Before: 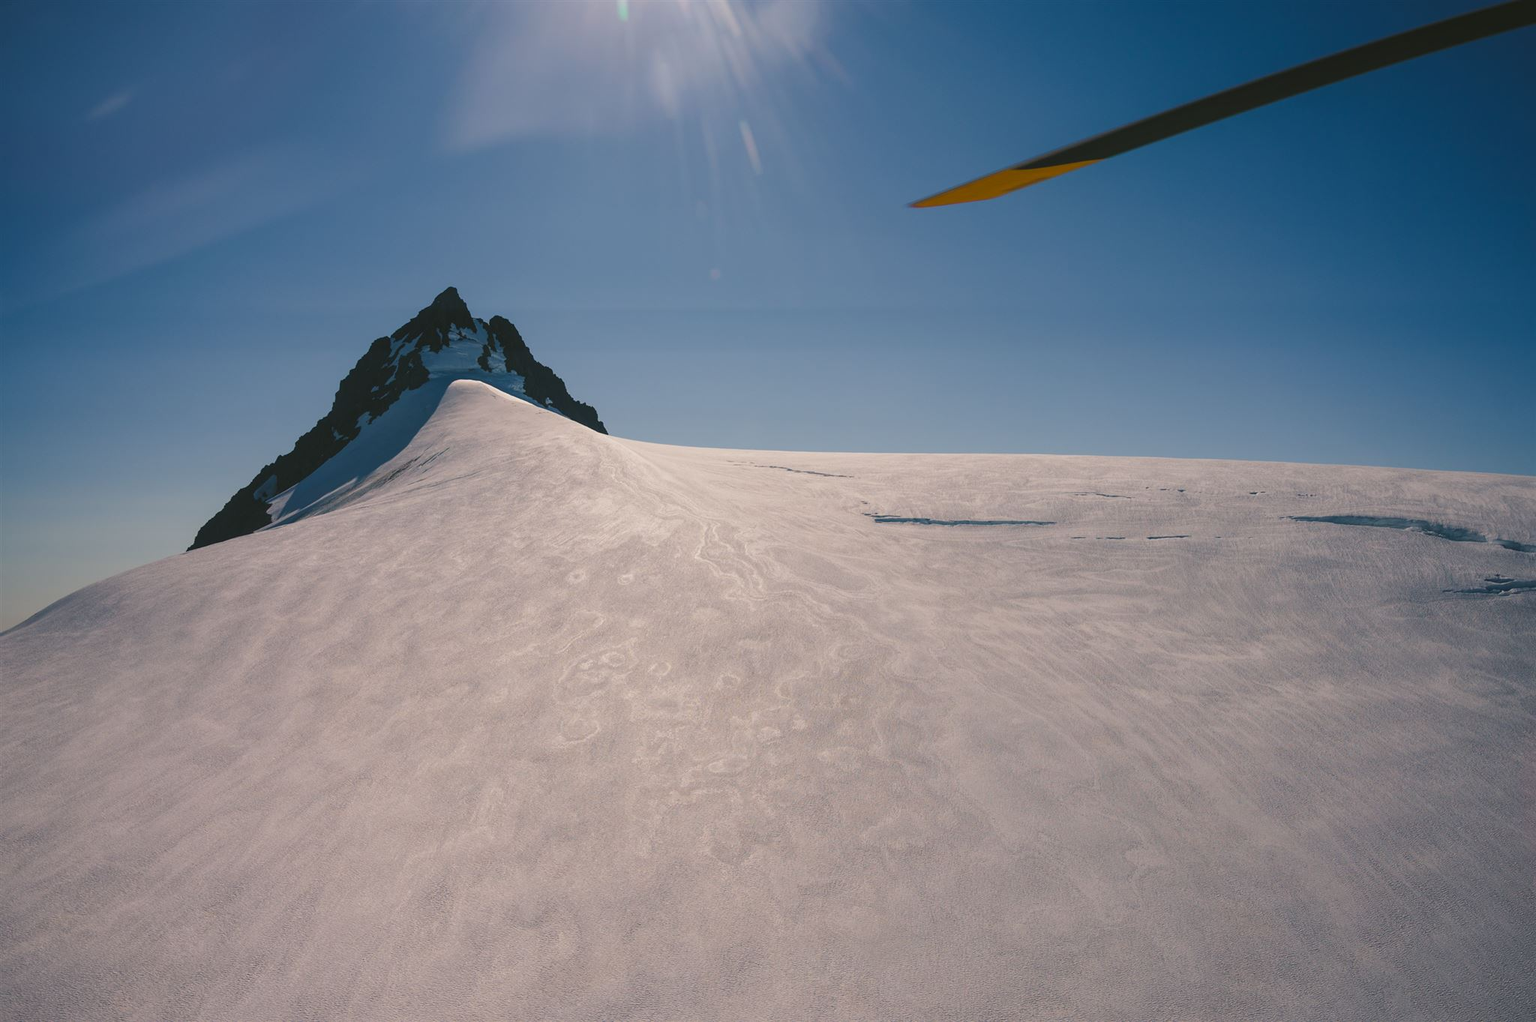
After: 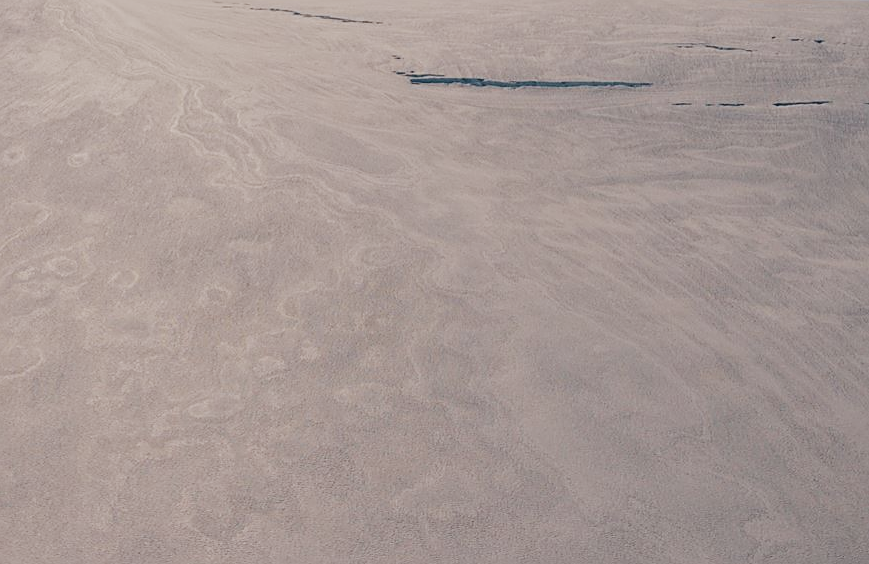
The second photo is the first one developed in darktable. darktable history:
crop: left 36.922%, top 45.01%, right 20.604%, bottom 13.59%
filmic rgb: black relative exposure -16 EV, white relative exposure 6.12 EV, hardness 5.24
sharpen: on, module defaults
